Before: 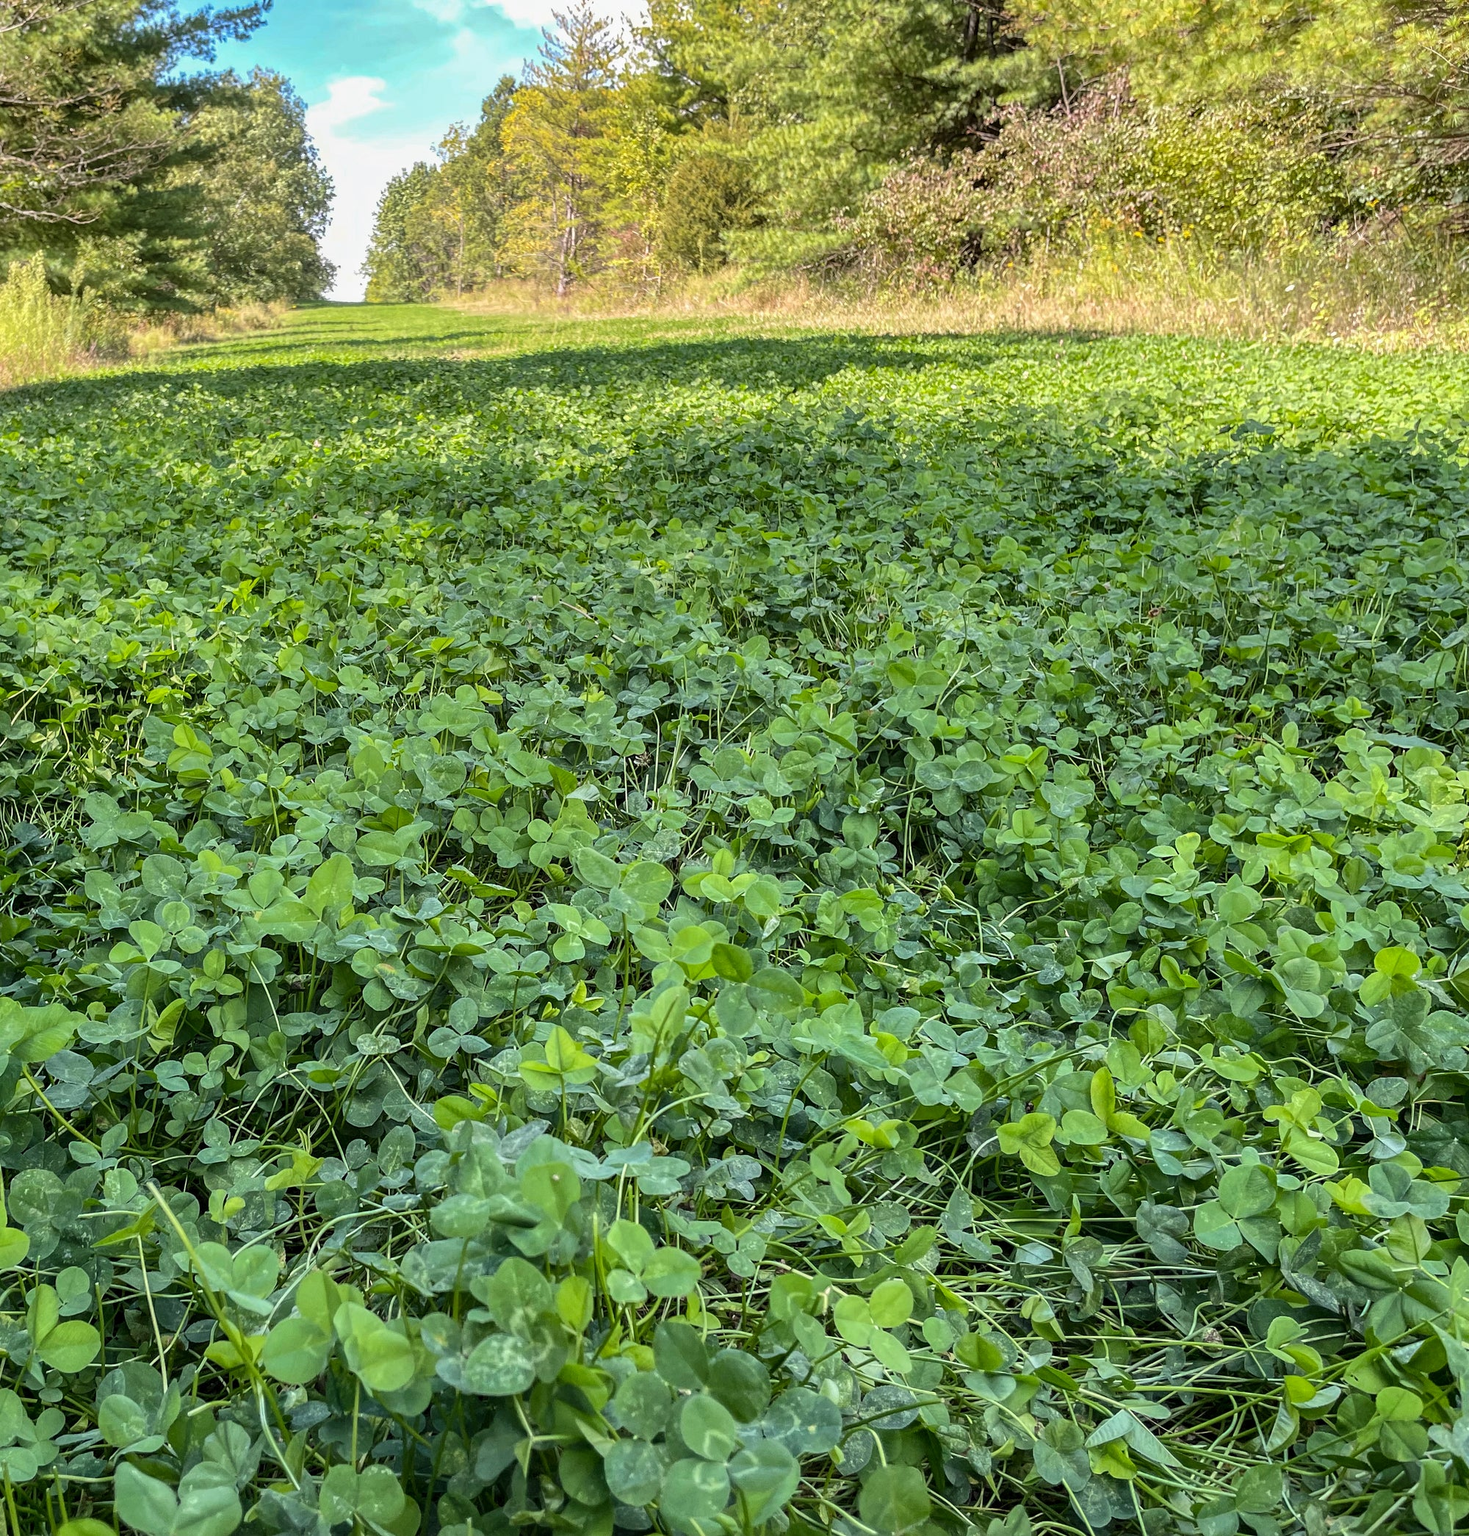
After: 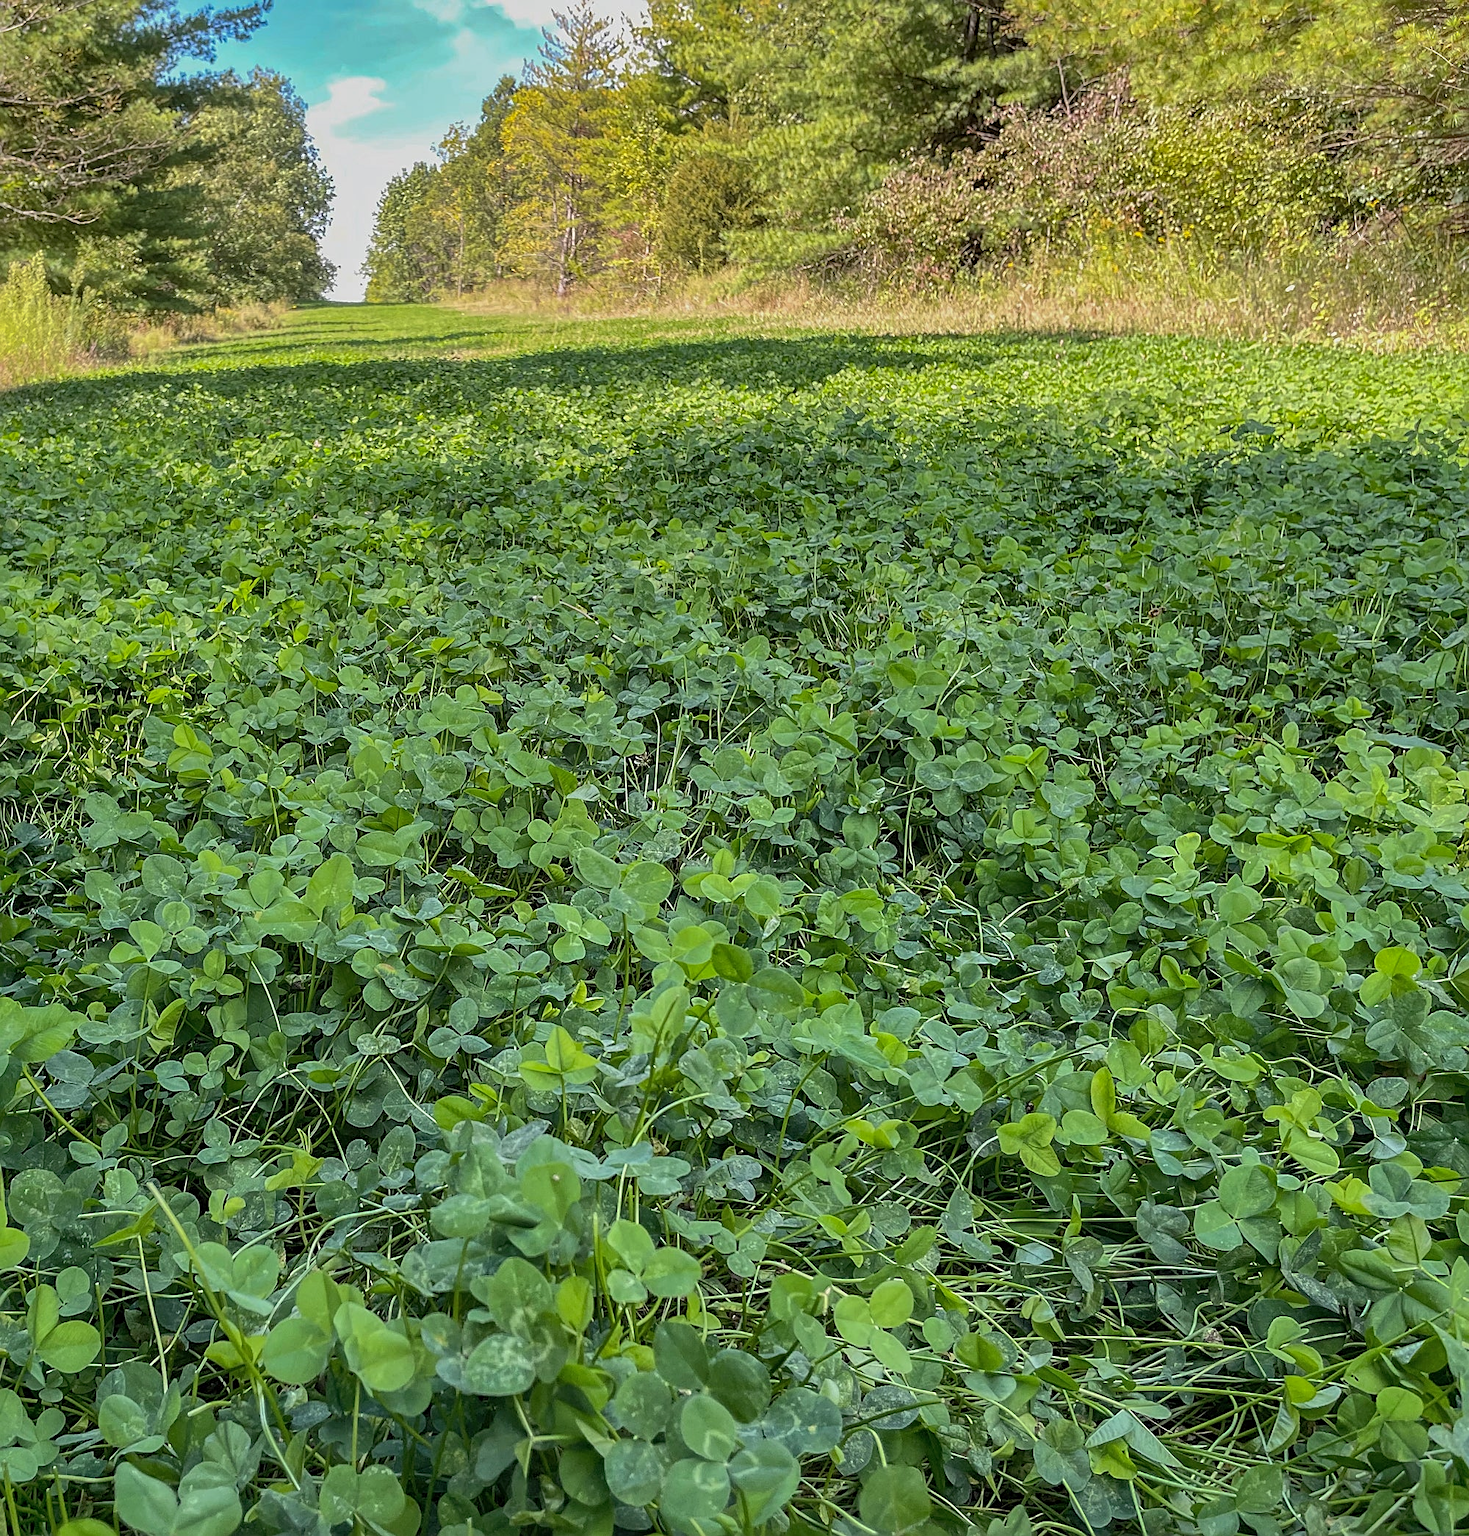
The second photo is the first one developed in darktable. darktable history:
sharpen: on, module defaults
shadows and highlights: on, module defaults
exposure: exposure -0.242 EV, compensate highlight preservation false
